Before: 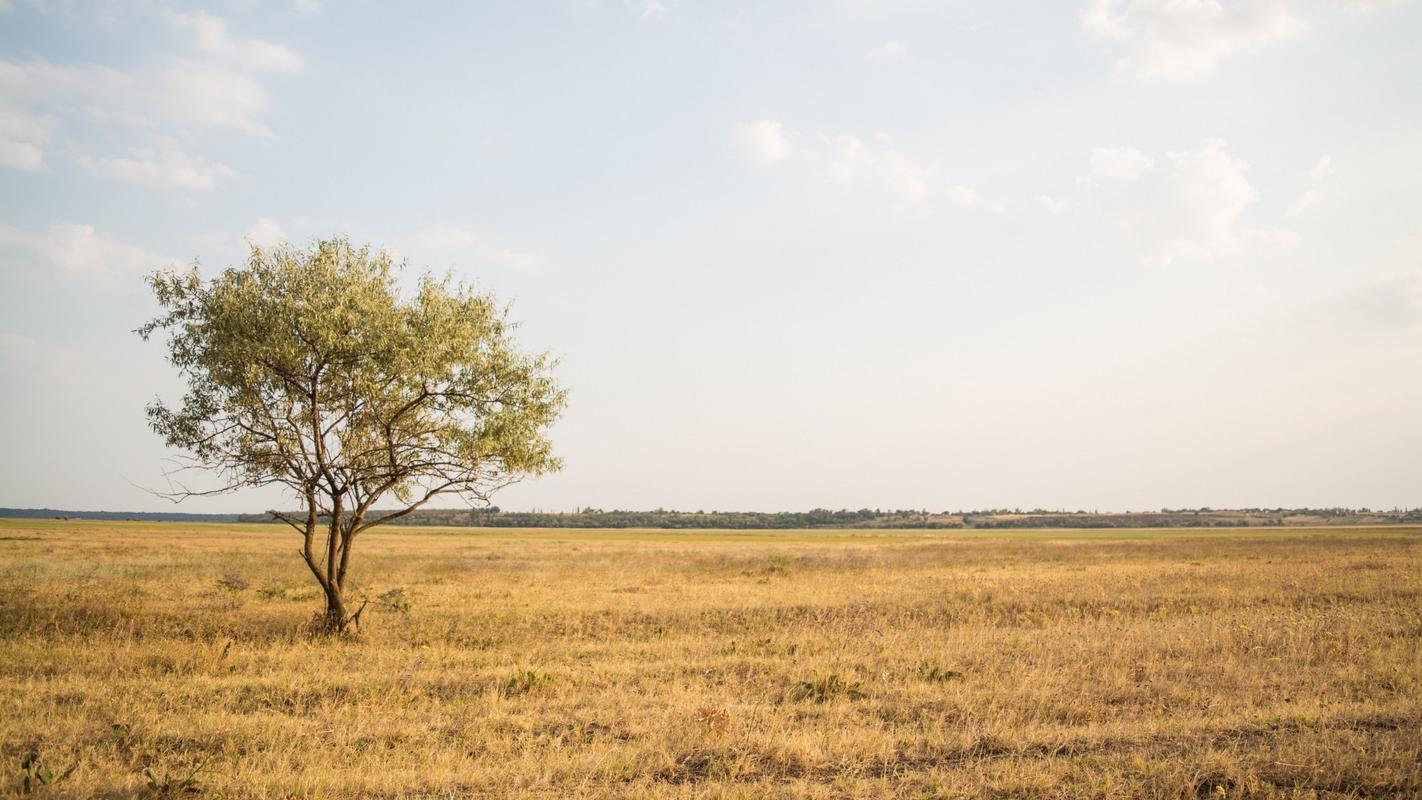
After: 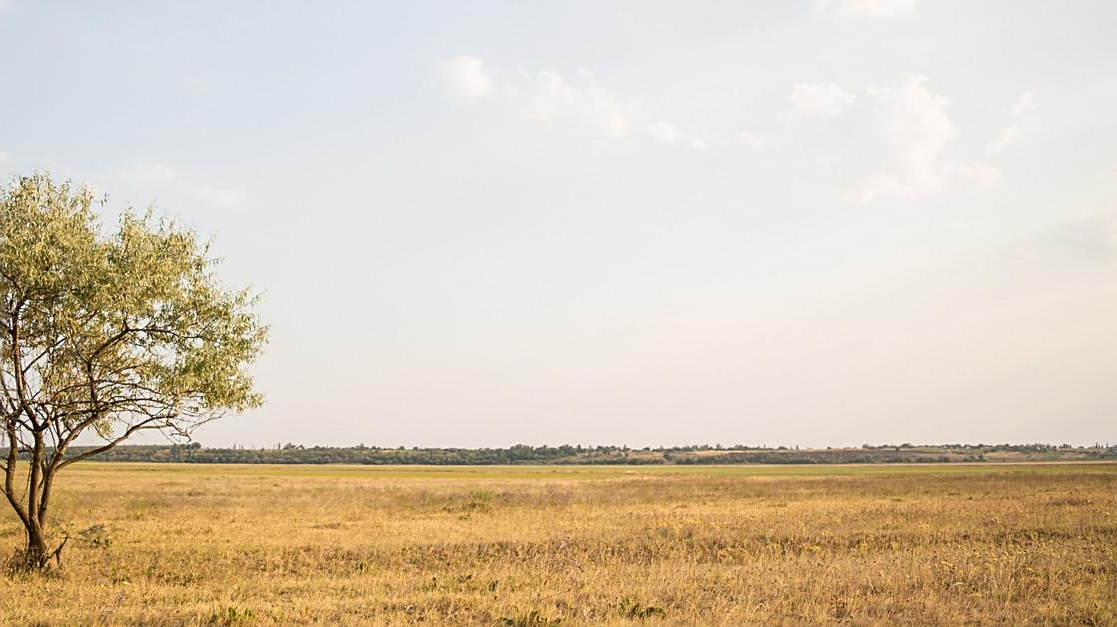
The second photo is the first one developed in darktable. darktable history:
sharpen: on, module defaults
crop and rotate: left 21.043%, top 8.061%, right 0.357%, bottom 13.51%
